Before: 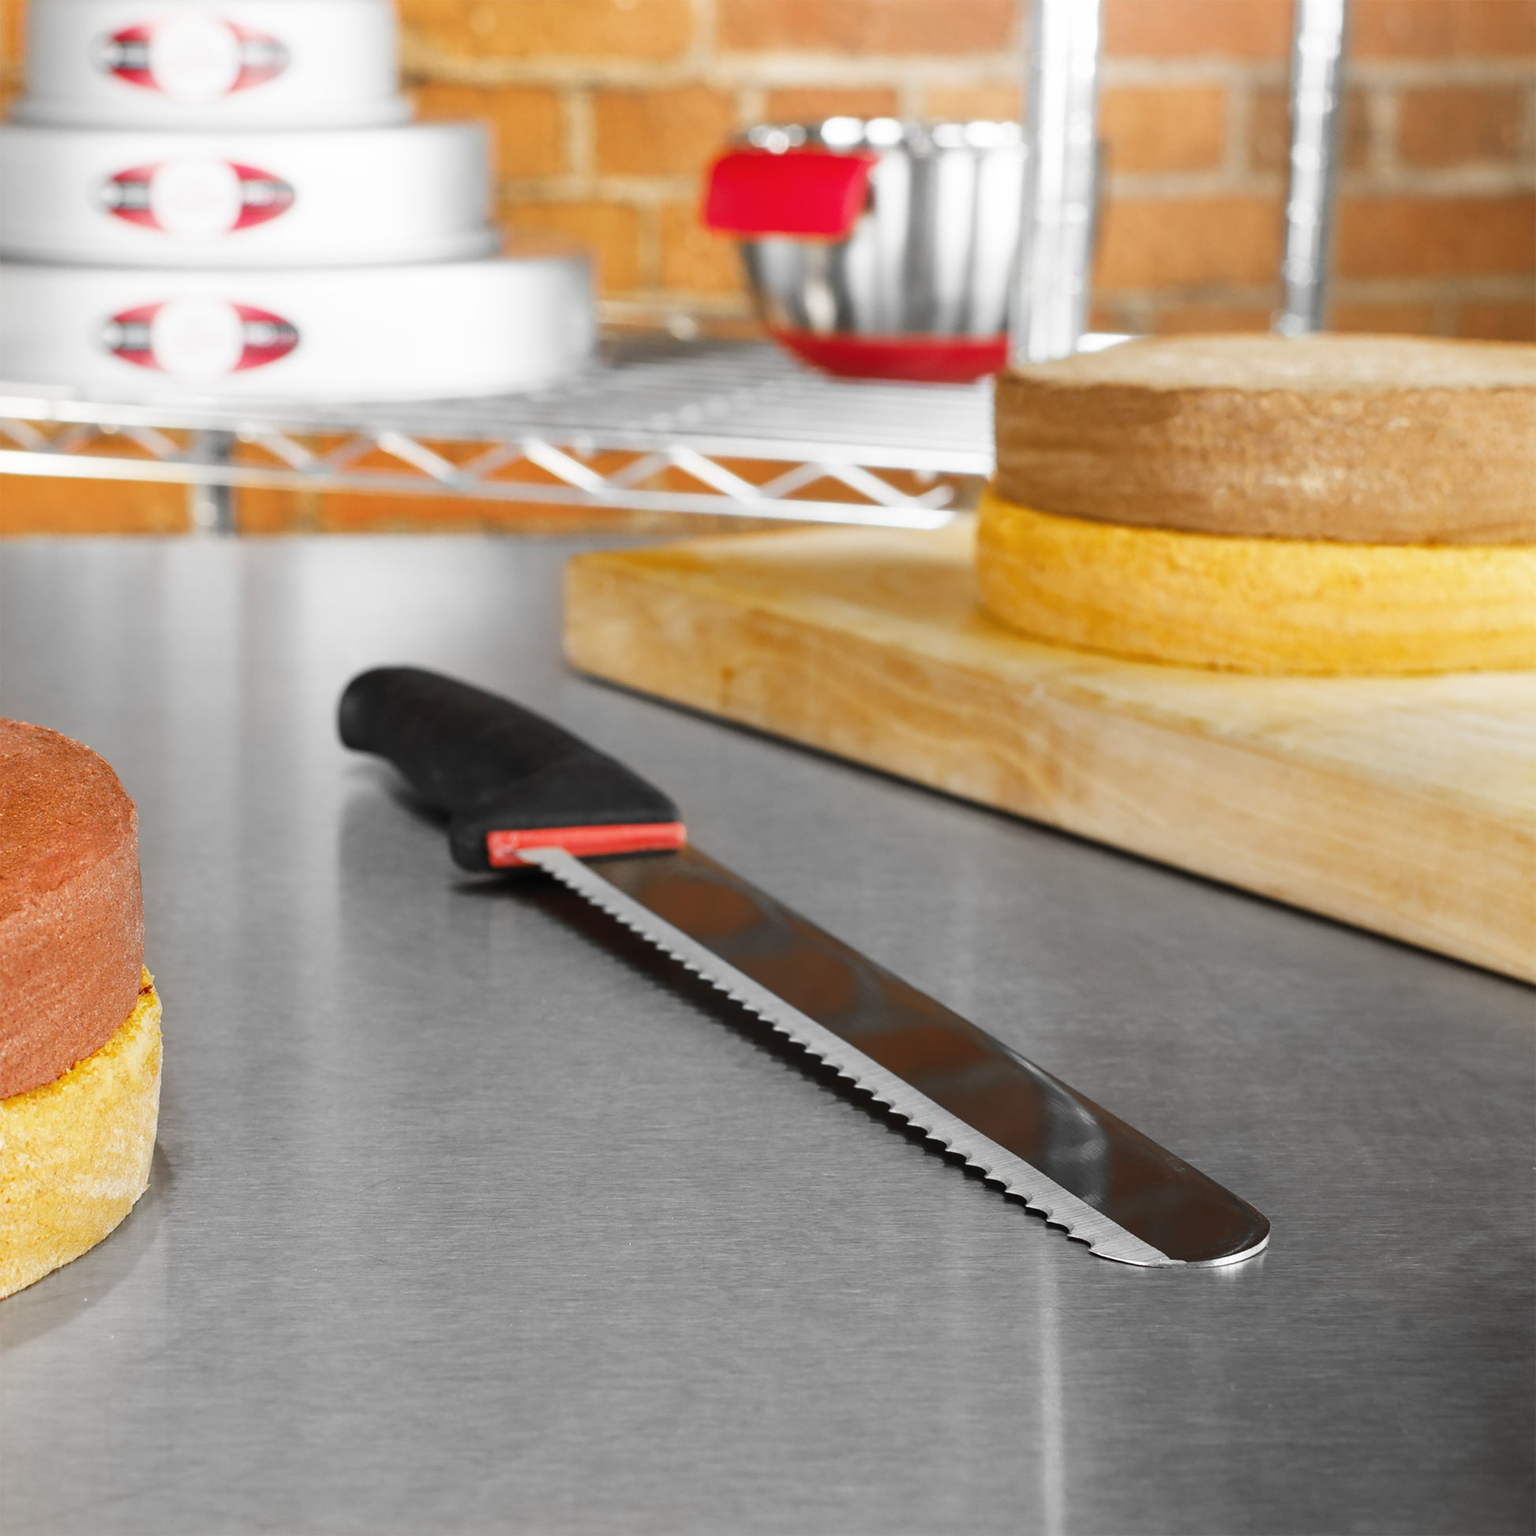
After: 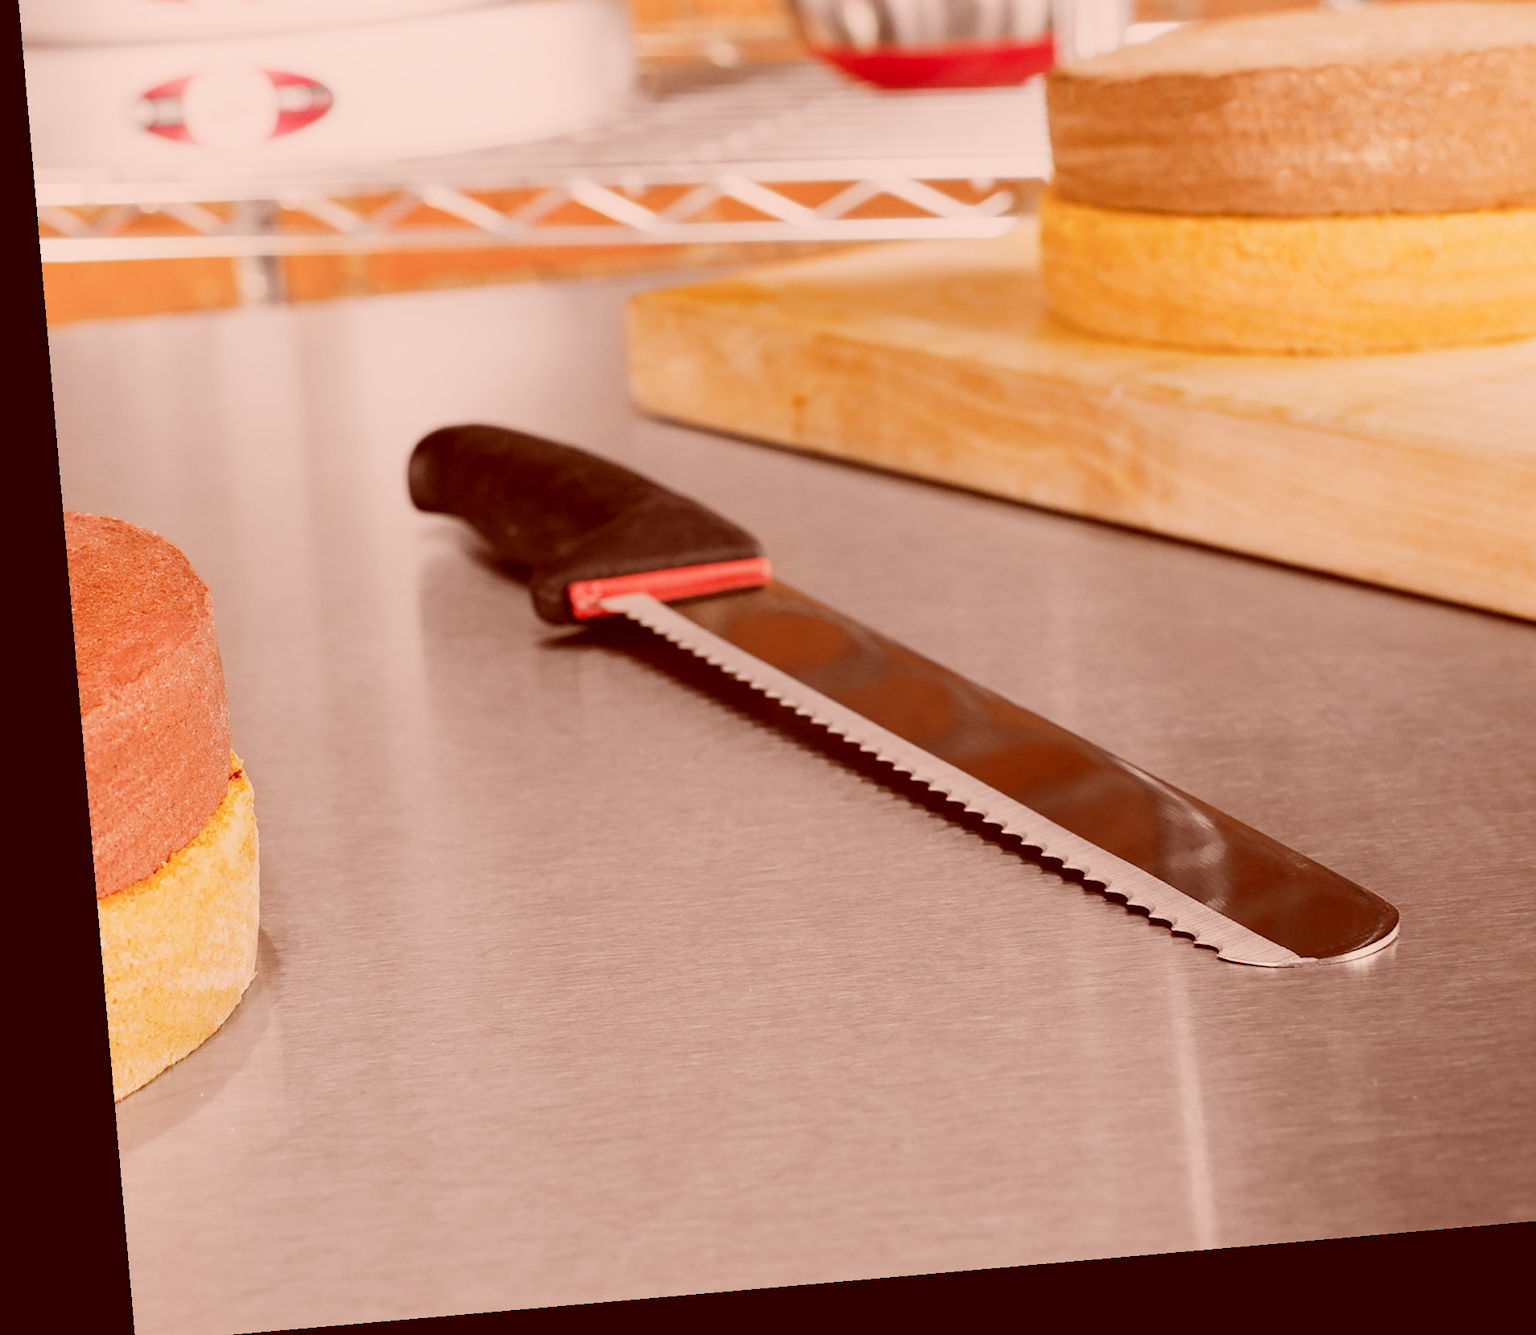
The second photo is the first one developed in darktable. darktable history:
filmic rgb: black relative exposure -7.15 EV, white relative exposure 5.36 EV, hardness 3.02
rotate and perspective: rotation -4.98°, automatic cropping off
color correction: highlights a* 9.03, highlights b* 8.71, shadows a* 40, shadows b* 40, saturation 0.8
crop: top 20.916%, right 9.437%, bottom 0.316%
tone equalizer: on, module defaults
local contrast: highlights 100%, shadows 100%, detail 120%, midtone range 0.2
contrast equalizer: y [[0.439, 0.44, 0.442, 0.457, 0.493, 0.498], [0.5 ×6], [0.5 ×6], [0 ×6], [0 ×6]], mix 0.59
exposure: black level correction 0, exposure 0.7 EV, compensate exposure bias true, compensate highlight preservation false
